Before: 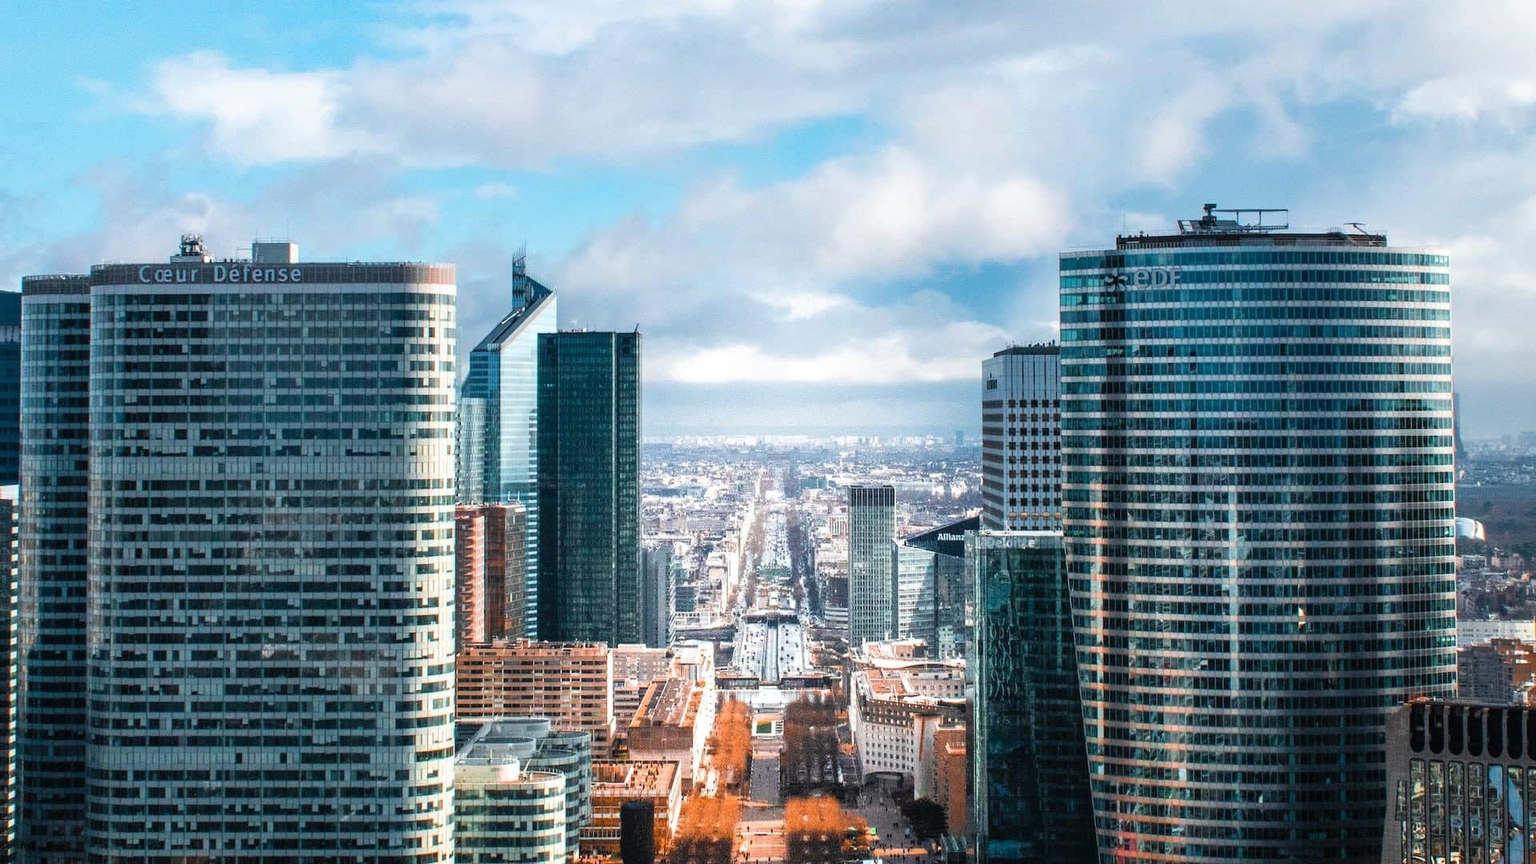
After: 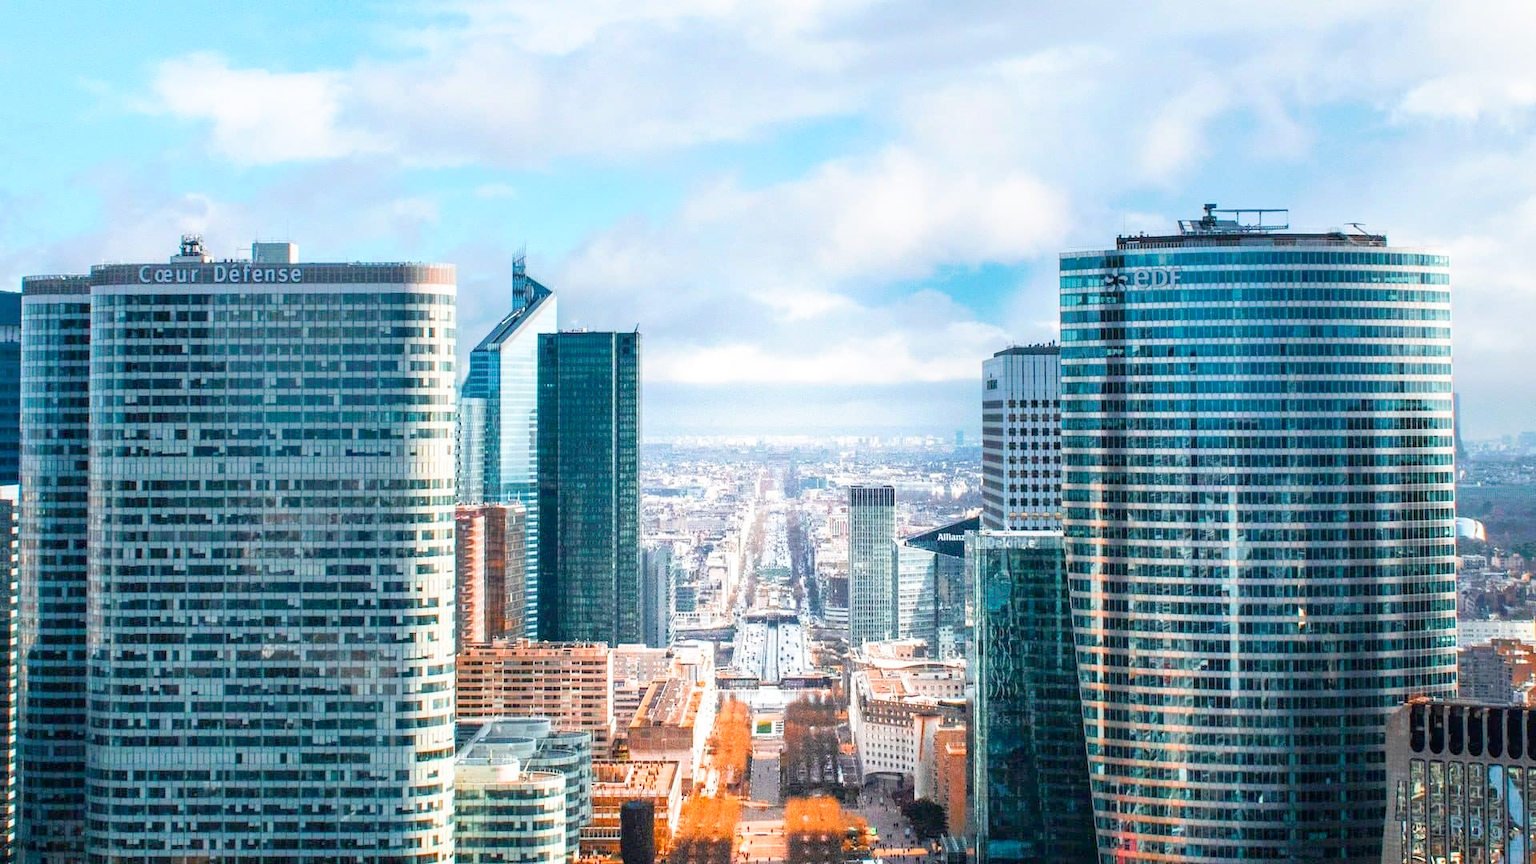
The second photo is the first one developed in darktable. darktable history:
color correction: saturation 1.34
tone curve: curves: ch0 [(0, 0) (0.003, 0.013) (0.011, 0.017) (0.025, 0.035) (0.044, 0.093) (0.069, 0.146) (0.1, 0.179) (0.136, 0.243) (0.177, 0.294) (0.224, 0.332) (0.277, 0.412) (0.335, 0.454) (0.399, 0.531) (0.468, 0.611) (0.543, 0.669) (0.623, 0.738) (0.709, 0.823) (0.801, 0.881) (0.898, 0.951) (1, 1)], preserve colors none
